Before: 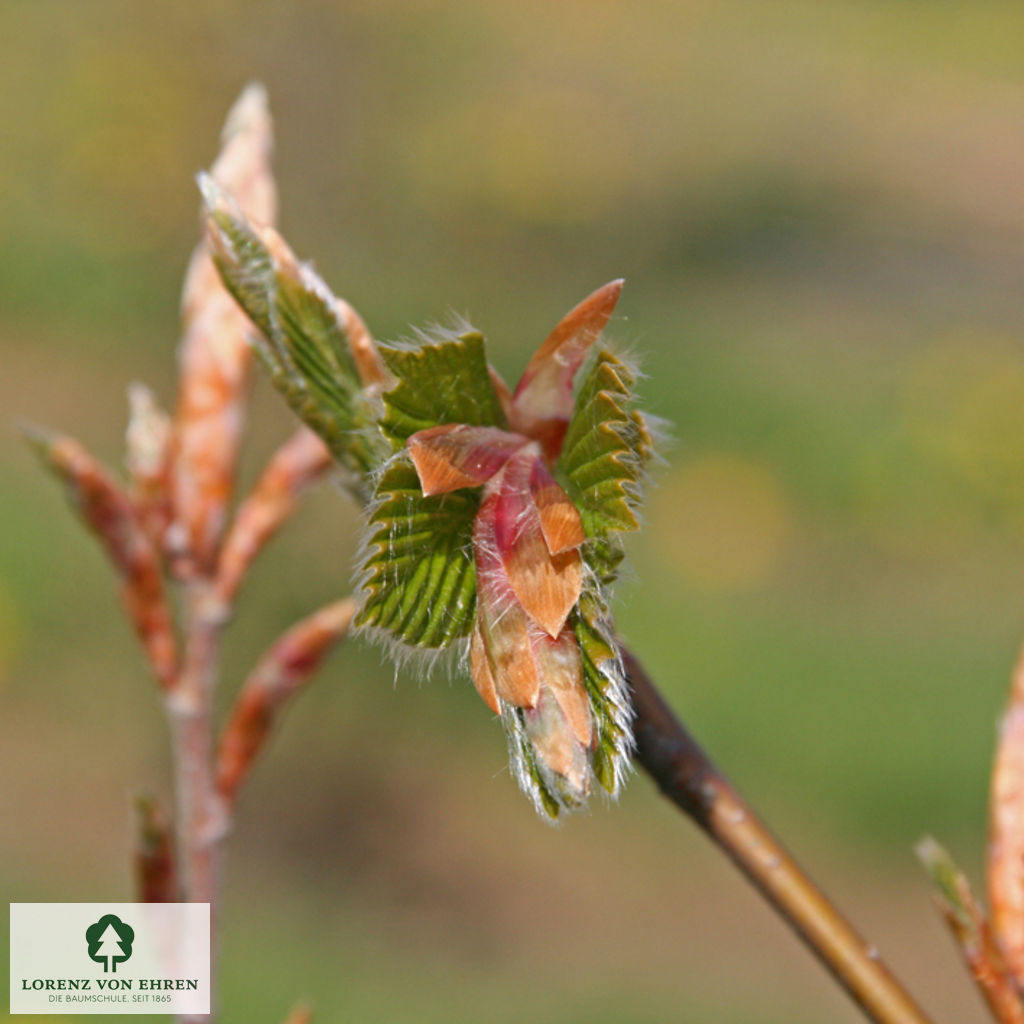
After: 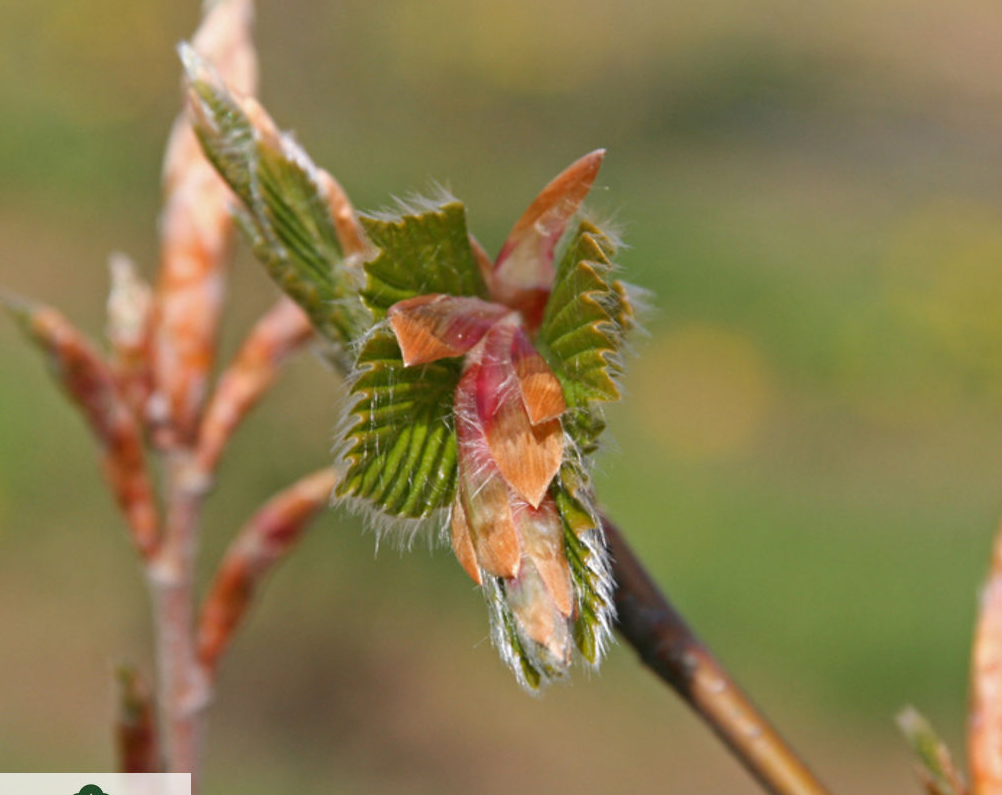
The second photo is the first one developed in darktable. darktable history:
crop and rotate: left 1.904%, top 12.736%, right 0.242%, bottom 9.584%
